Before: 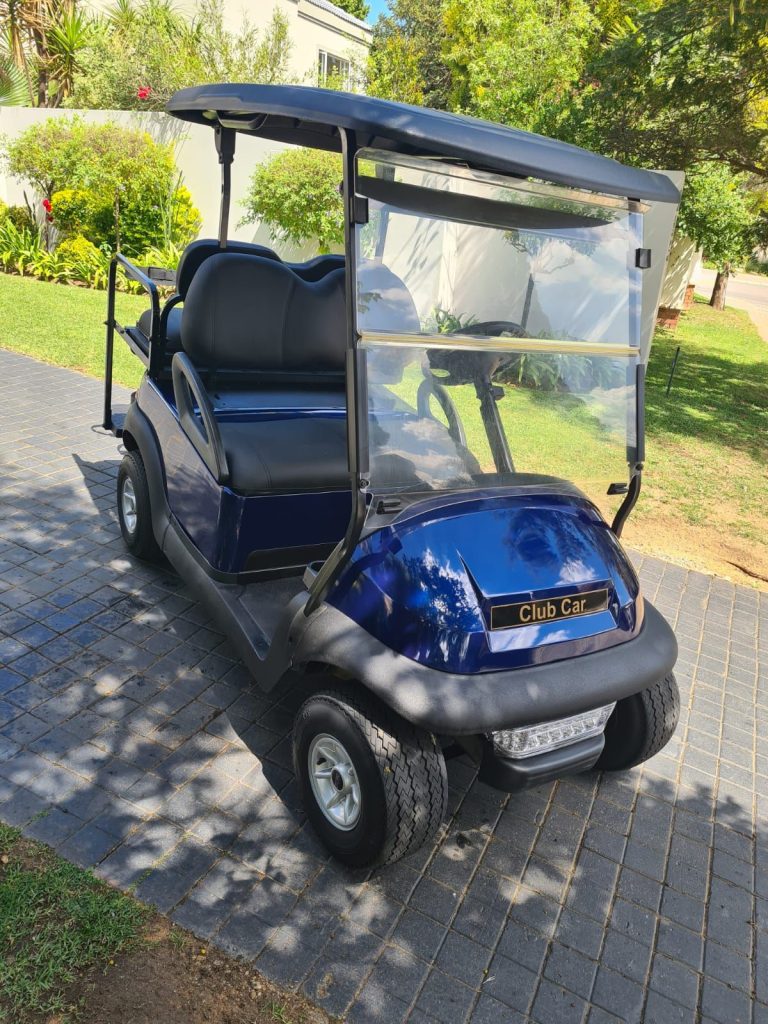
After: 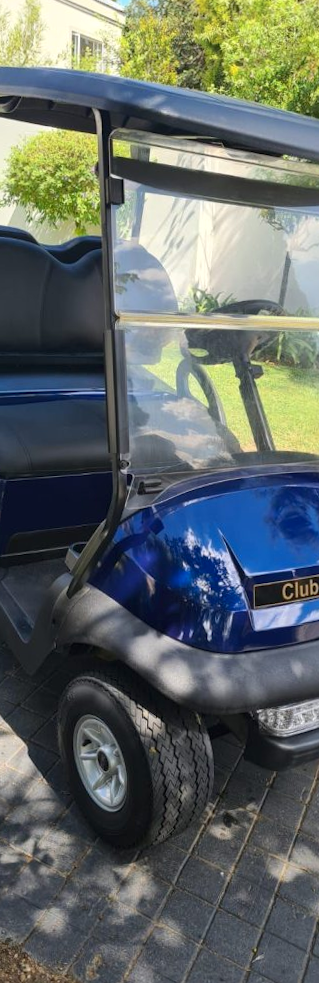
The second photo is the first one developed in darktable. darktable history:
crop: left 31.229%, right 27.105%
rotate and perspective: rotation -1°, crop left 0.011, crop right 0.989, crop top 0.025, crop bottom 0.975
shadows and highlights: shadows -40.15, highlights 62.88, soften with gaussian
local contrast: mode bilateral grid, contrast 20, coarseness 50, detail 120%, midtone range 0.2
